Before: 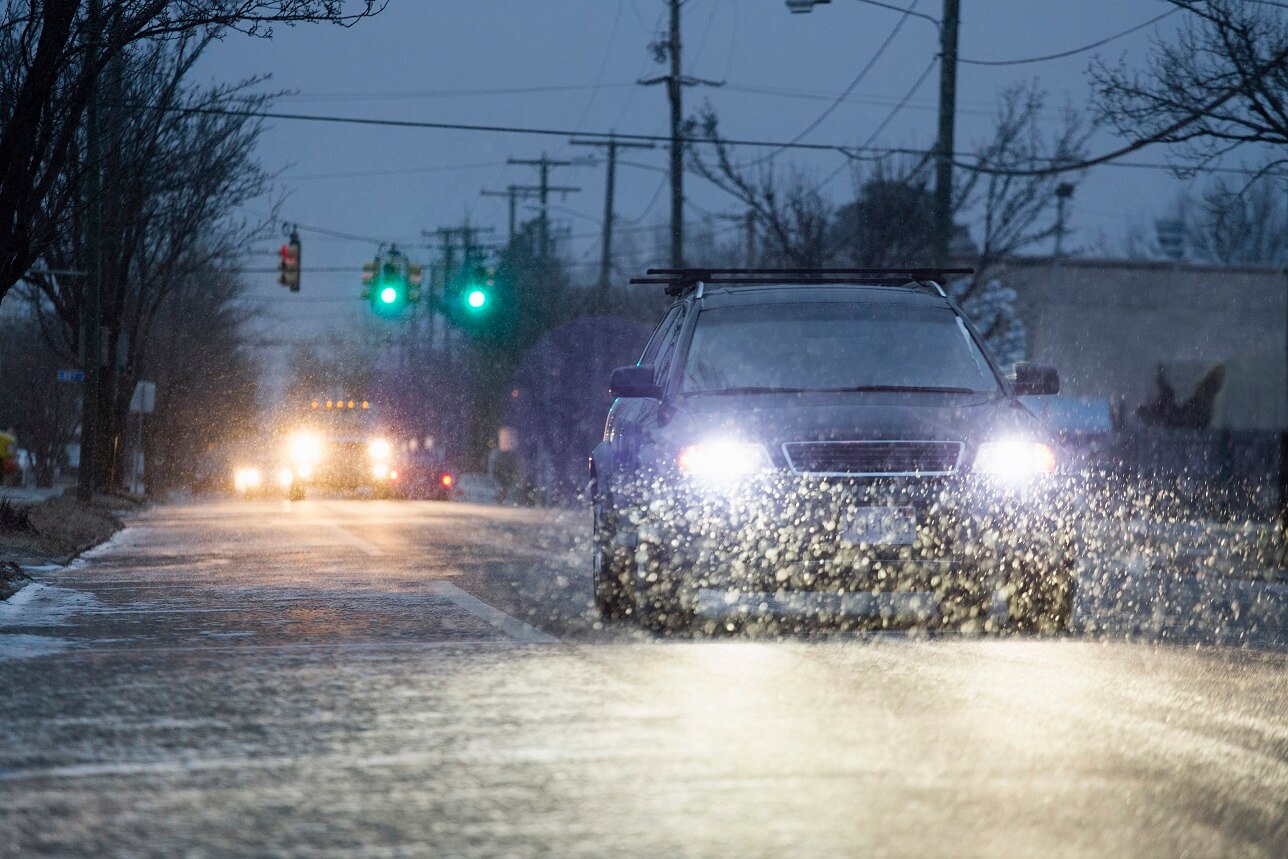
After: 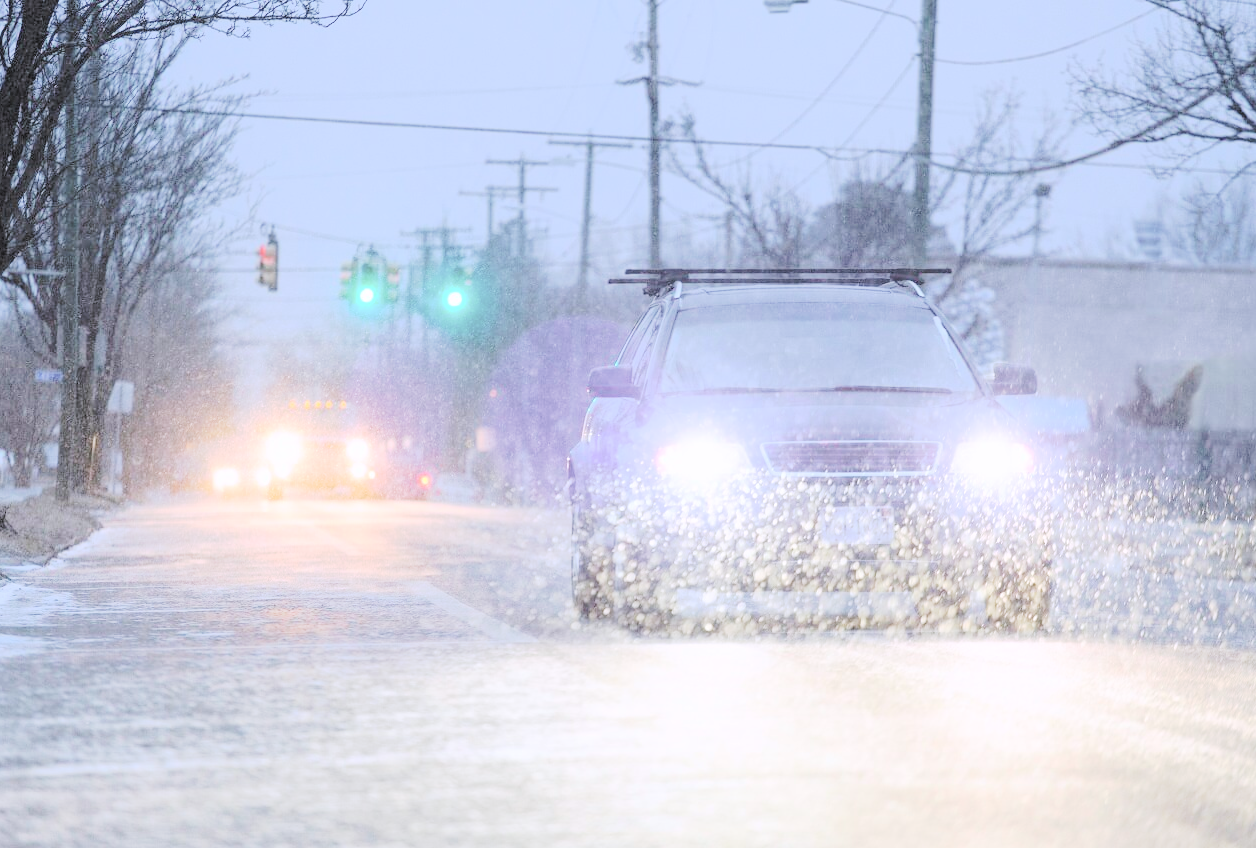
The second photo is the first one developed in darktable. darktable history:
white balance: red 1.004, blue 1.096
contrast brightness saturation: brightness 1
tone curve: curves: ch0 [(0, 0) (0.003, 0.042) (0.011, 0.043) (0.025, 0.047) (0.044, 0.059) (0.069, 0.07) (0.1, 0.085) (0.136, 0.107) (0.177, 0.139) (0.224, 0.185) (0.277, 0.258) (0.335, 0.34) (0.399, 0.434) (0.468, 0.526) (0.543, 0.623) (0.623, 0.709) (0.709, 0.794) (0.801, 0.866) (0.898, 0.919) (1, 1)], preserve colors none
crop and rotate: left 1.774%, right 0.633%, bottom 1.28%
